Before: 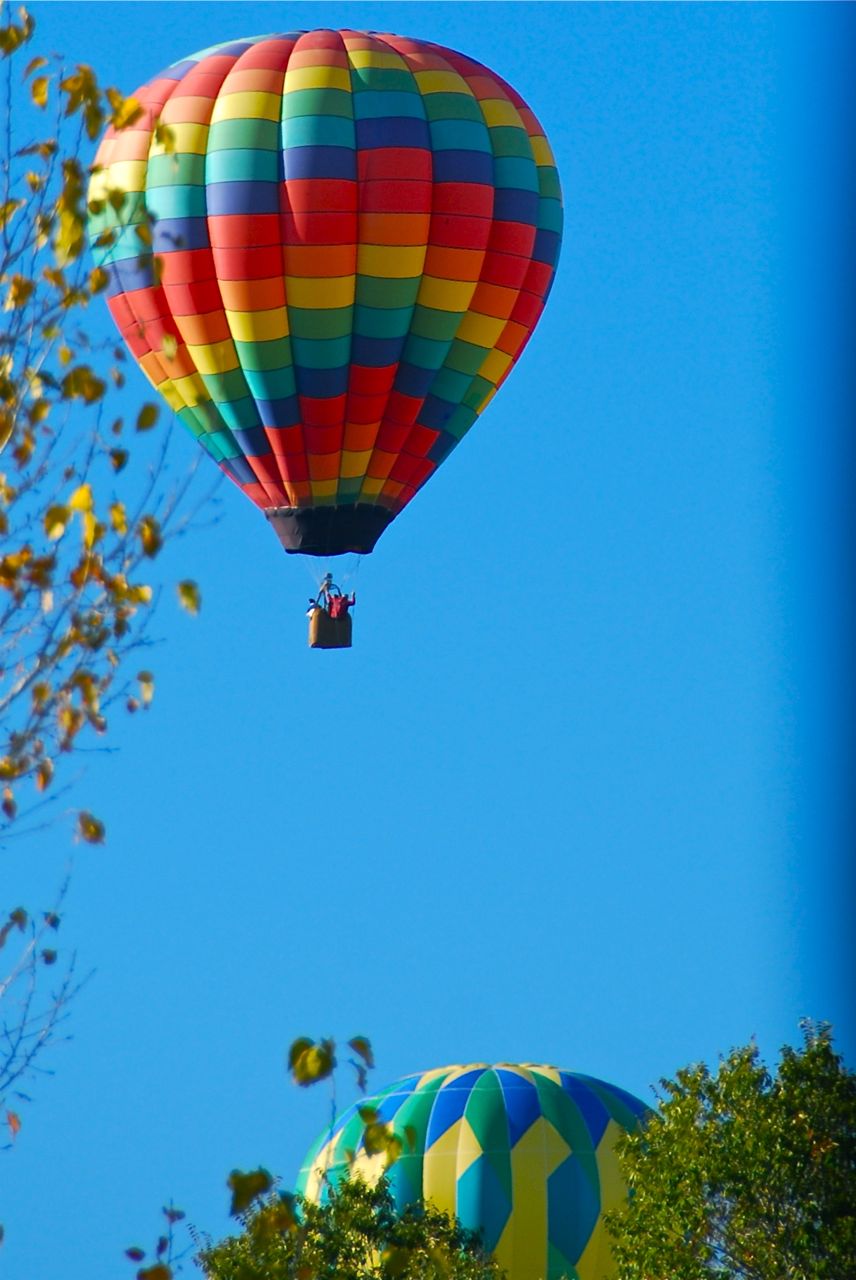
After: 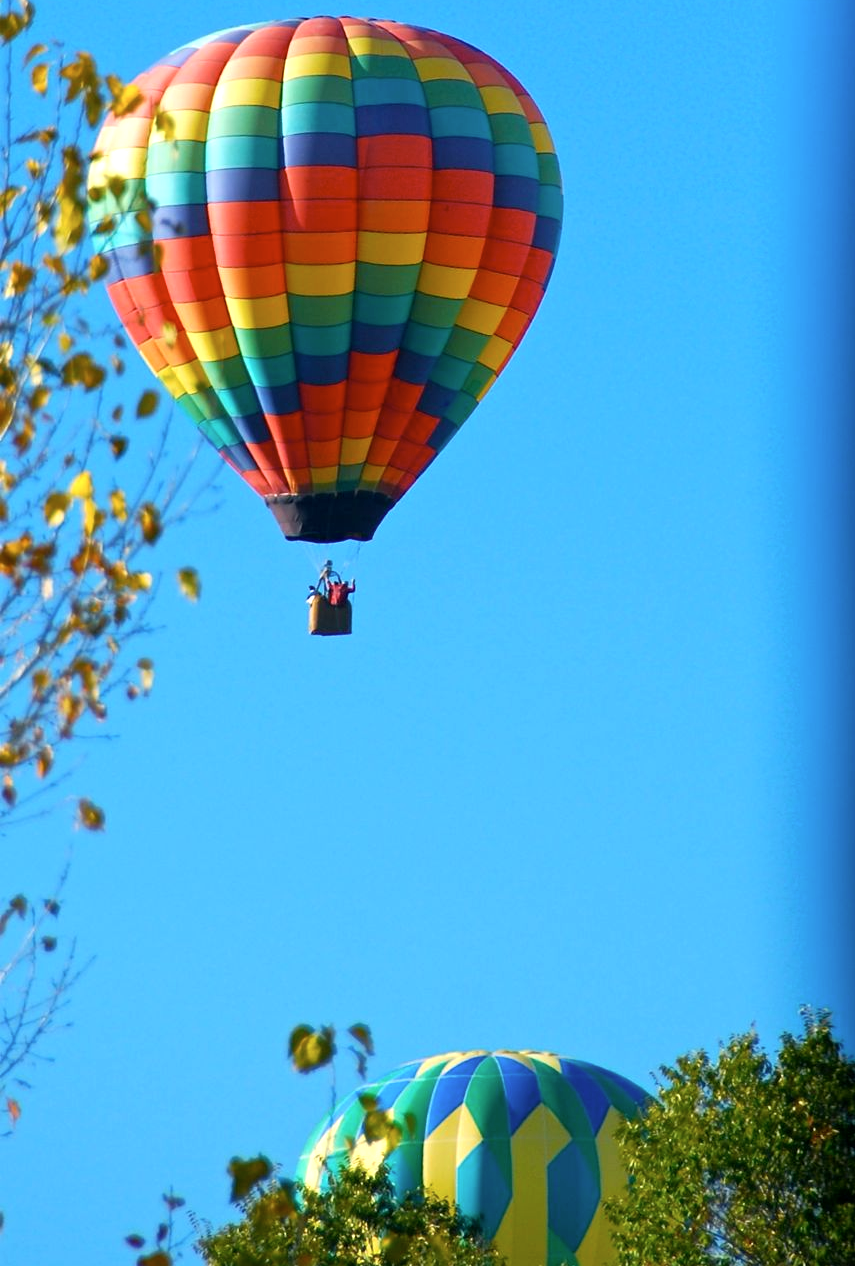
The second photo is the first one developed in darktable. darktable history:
contrast brightness saturation: saturation -0.1
crop: top 1.049%, right 0.001%
exposure: black level correction 0.001, exposure 0.5 EV, compensate exposure bias true, compensate highlight preservation false
